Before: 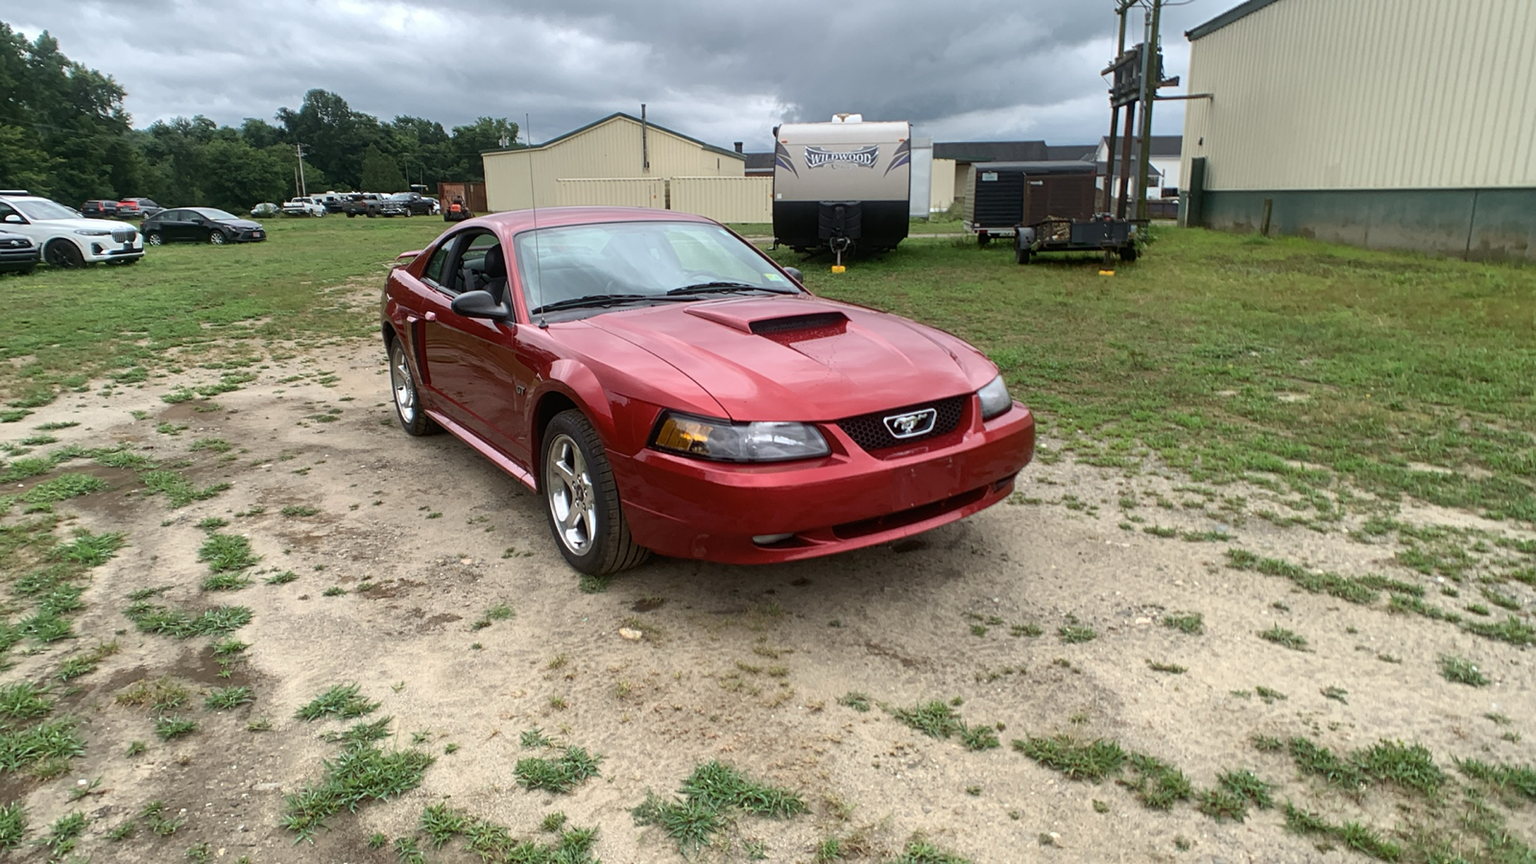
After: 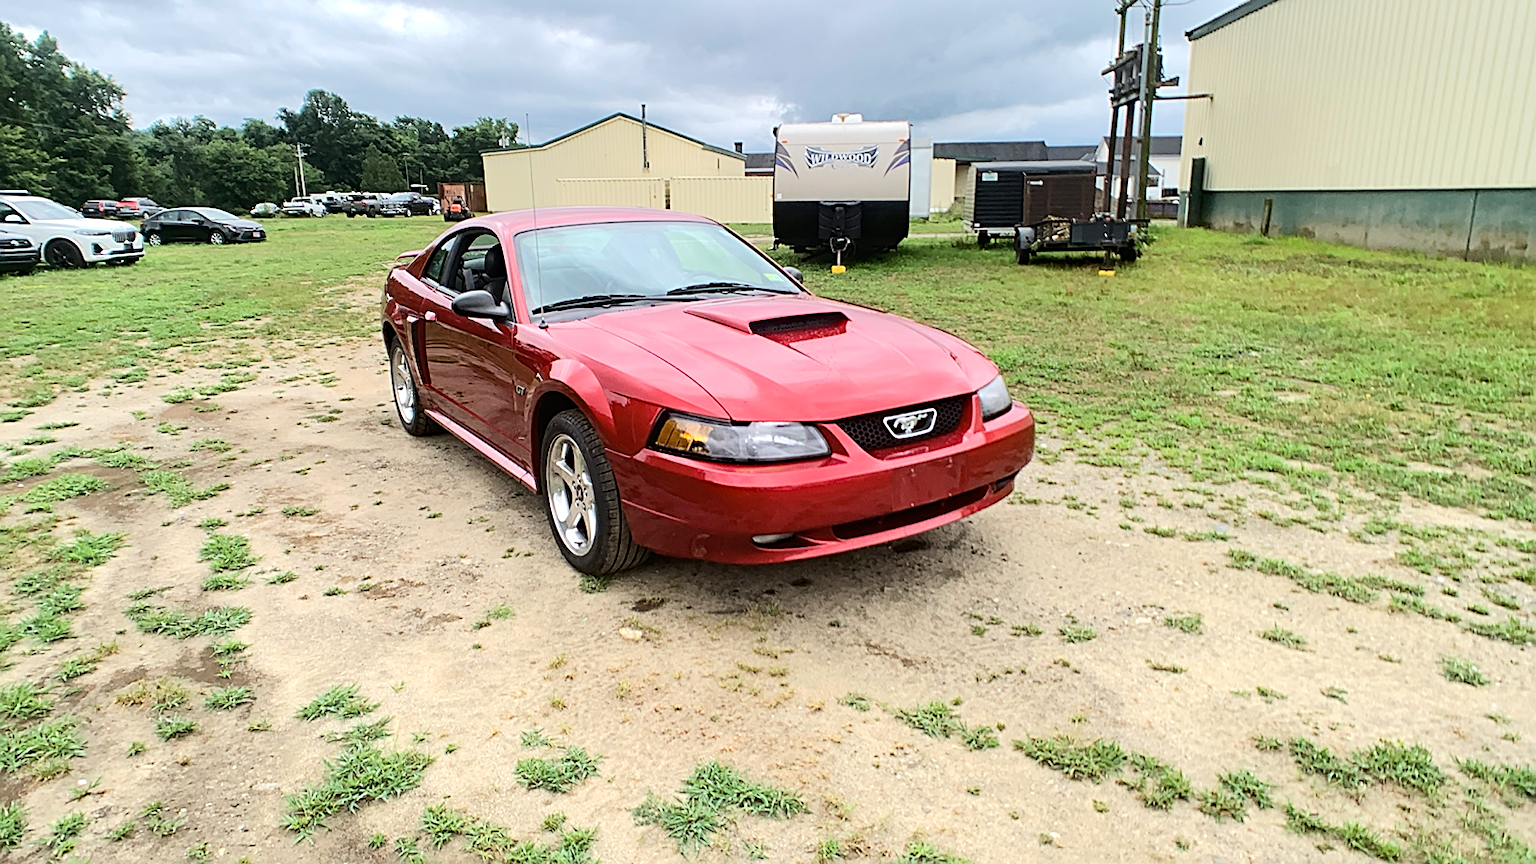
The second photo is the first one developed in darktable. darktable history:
tone equalizer: -7 EV 0.16 EV, -6 EV 0.633 EV, -5 EV 1.19 EV, -4 EV 1.32 EV, -3 EV 1.17 EV, -2 EV 0.6 EV, -1 EV 0.16 EV, edges refinement/feathering 500, mask exposure compensation -1.57 EV, preserve details no
sharpen: on, module defaults
haze removal: compatibility mode true, adaptive false
